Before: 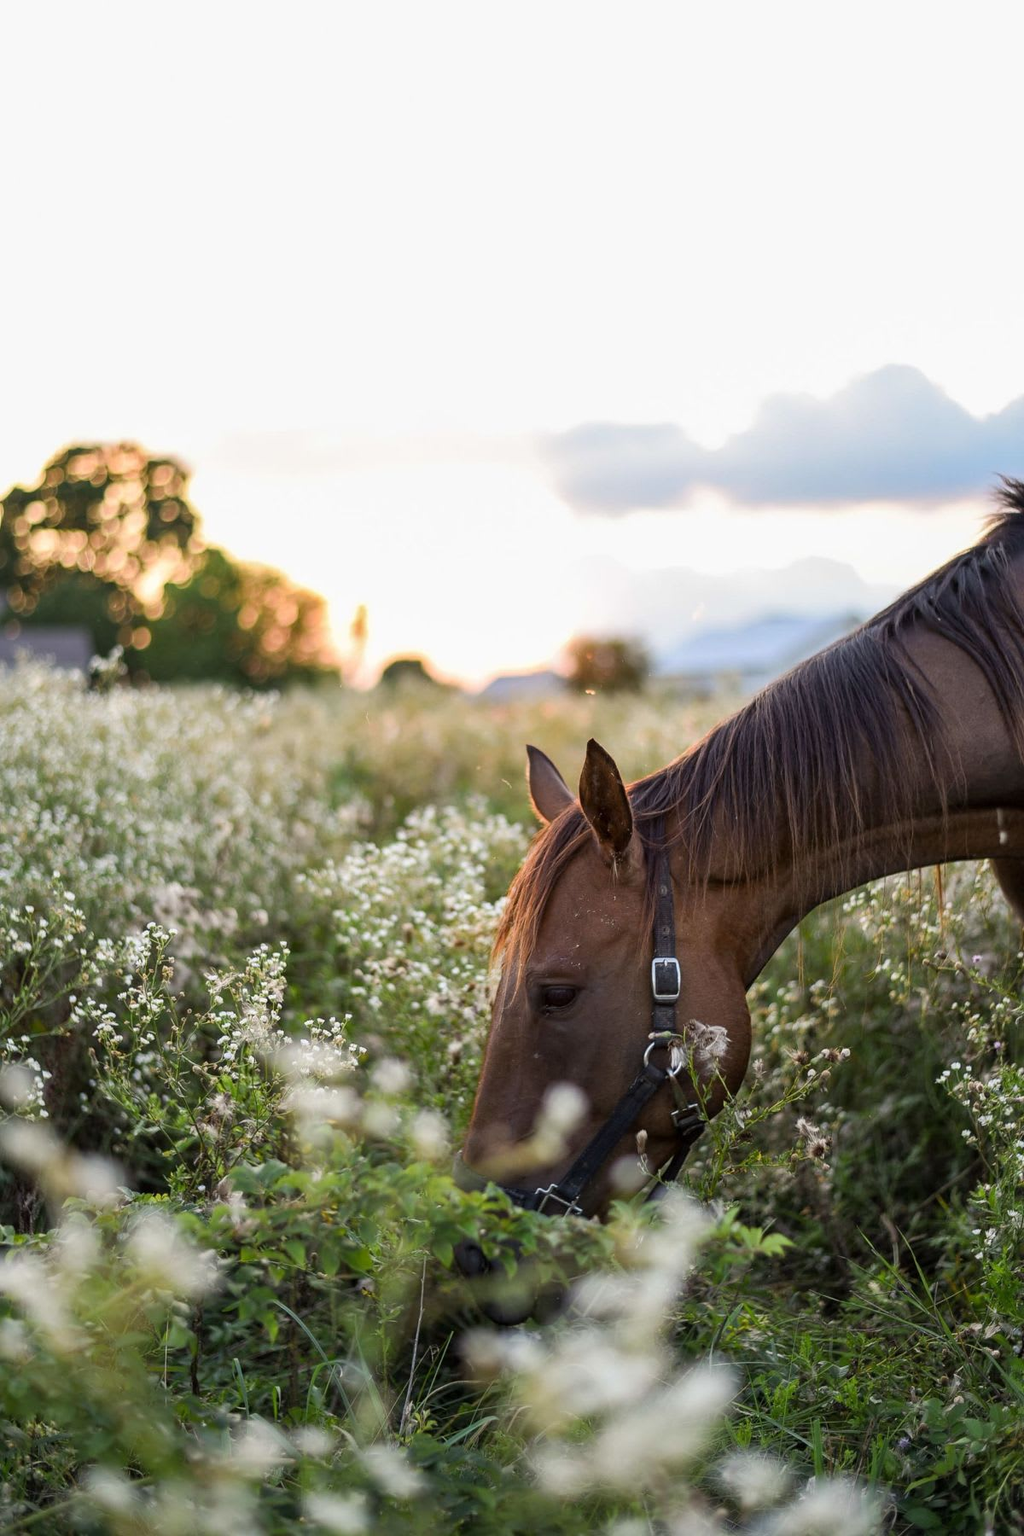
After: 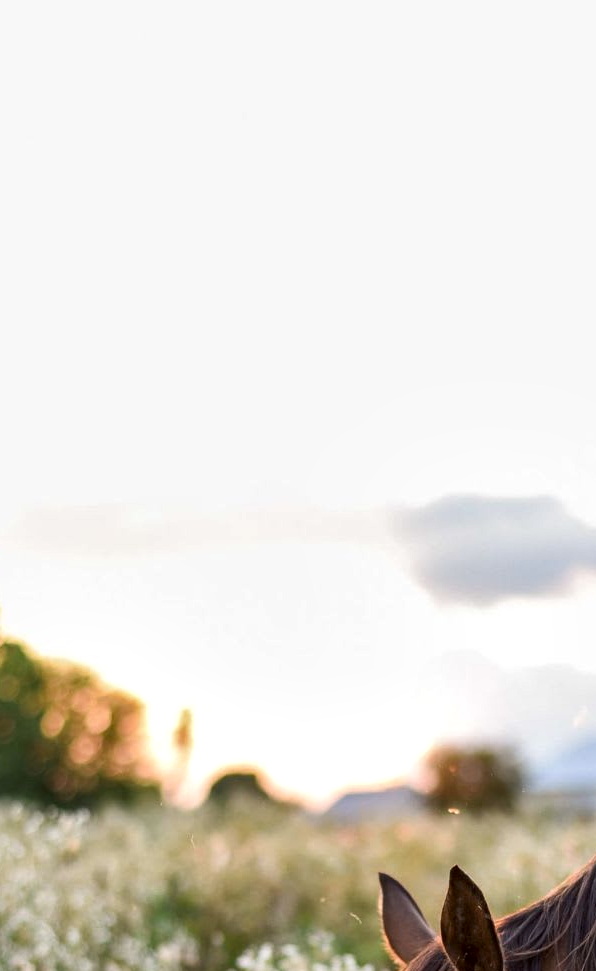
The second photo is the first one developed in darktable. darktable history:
crop: left 19.853%, right 30.47%, bottom 46.038%
local contrast: mode bilateral grid, contrast 25, coarseness 60, detail 152%, midtone range 0.2
